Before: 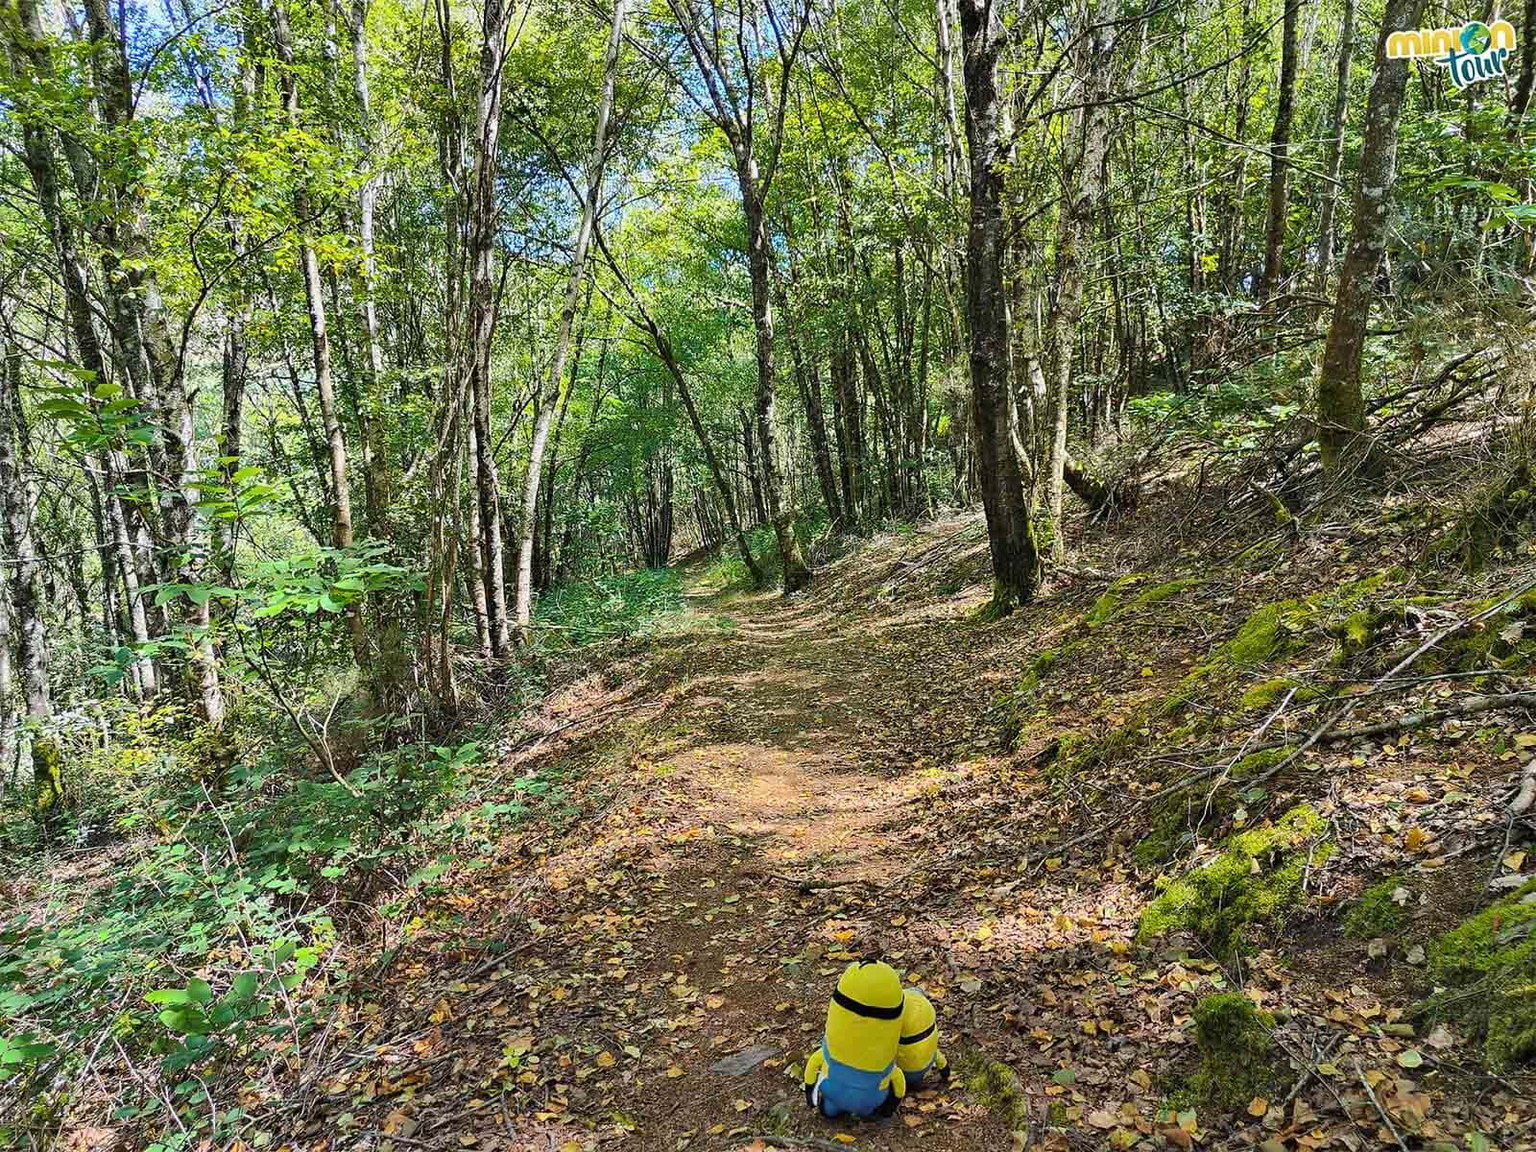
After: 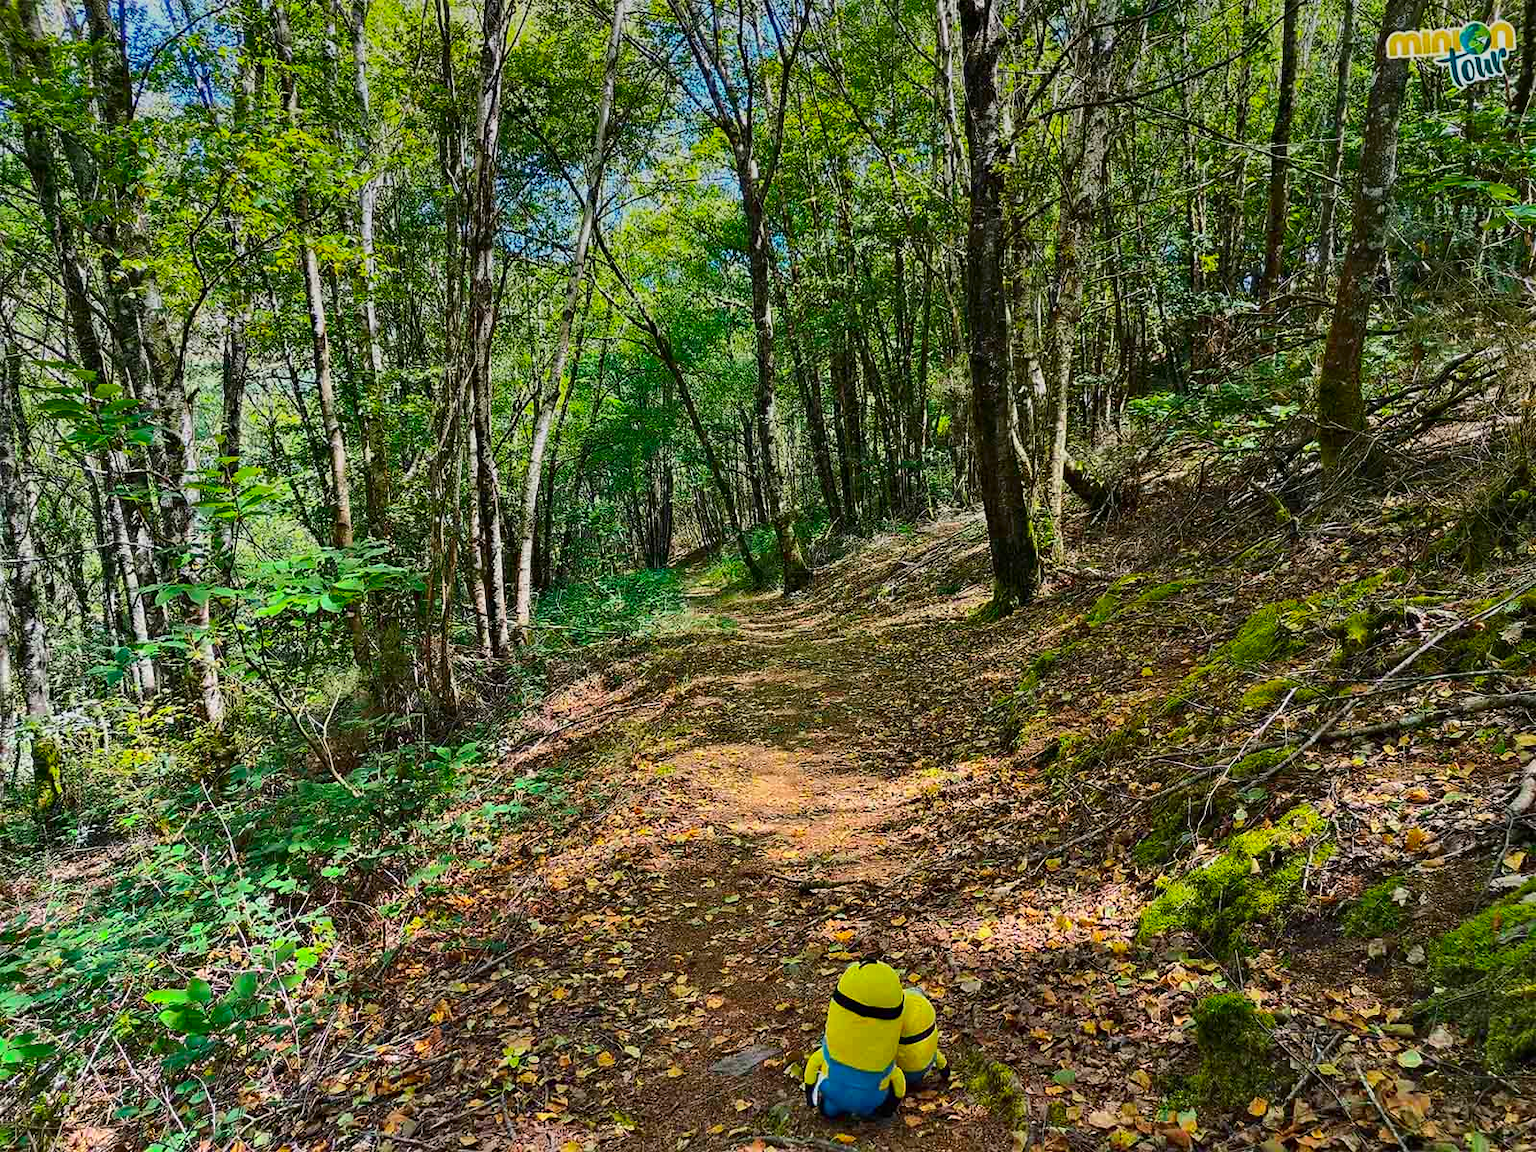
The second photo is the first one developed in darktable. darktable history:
contrast brightness saturation: contrast 0.13, brightness -0.05, saturation 0.16
graduated density: on, module defaults
